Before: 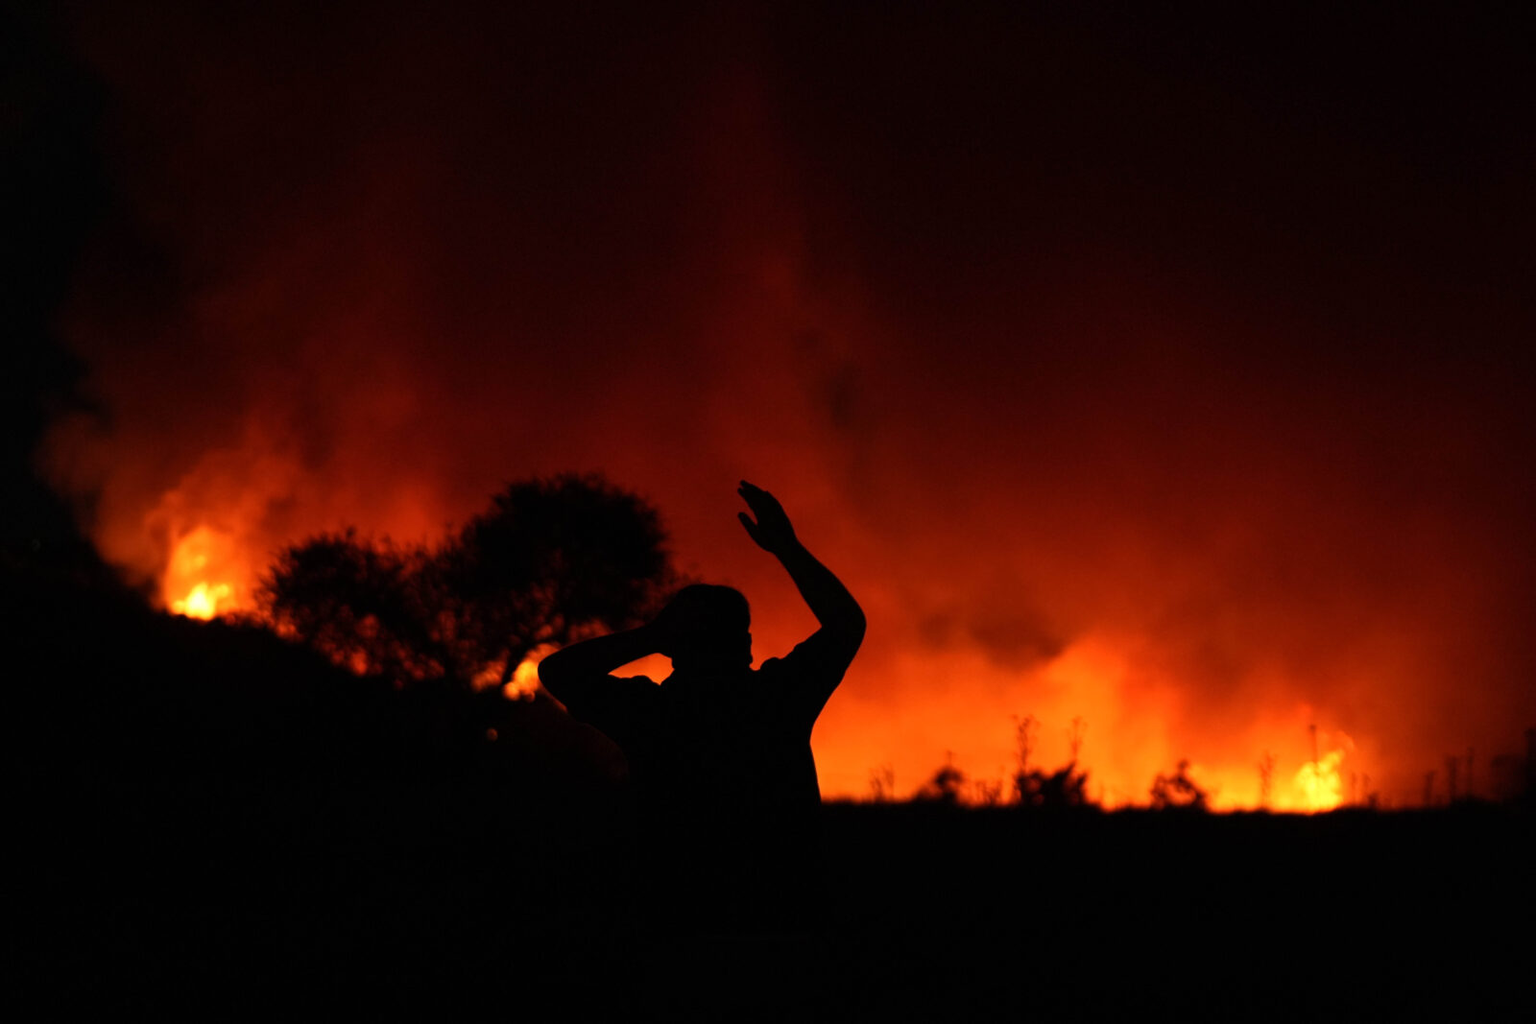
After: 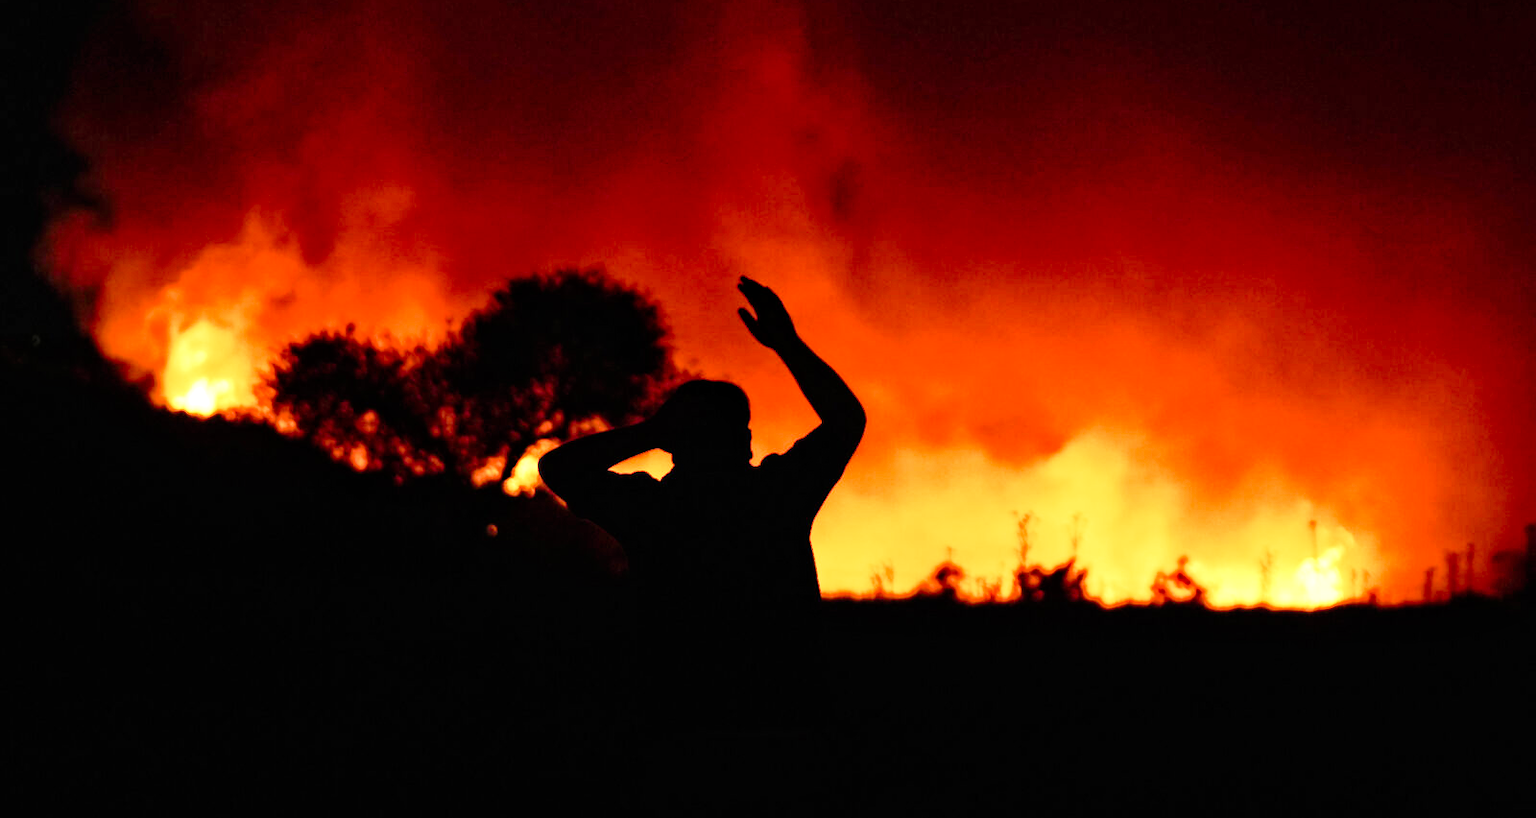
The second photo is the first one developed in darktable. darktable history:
exposure: black level correction 0, exposure 1.69 EV, compensate exposure bias true, compensate highlight preservation false
tone curve: curves: ch0 [(0, 0) (0.062, 0.023) (0.168, 0.142) (0.359, 0.44) (0.469, 0.544) (0.634, 0.722) (0.839, 0.909) (0.998, 0.978)]; ch1 [(0, 0) (0.437, 0.453) (0.472, 0.47) (0.502, 0.504) (0.527, 0.546) (0.568, 0.619) (0.608, 0.665) (0.669, 0.748) (0.859, 0.899) (1, 1)]; ch2 [(0, 0) (0.33, 0.301) (0.421, 0.443) (0.473, 0.498) (0.509, 0.5) (0.535, 0.564) (0.575, 0.625) (0.608, 0.676) (1, 1)], preserve colors none
crop and rotate: top 19.991%
contrast equalizer: octaves 7, y [[0.5, 0.5, 0.544, 0.569, 0.5, 0.5], [0.5 ×6], [0.5 ×6], [0 ×6], [0 ×6]]
